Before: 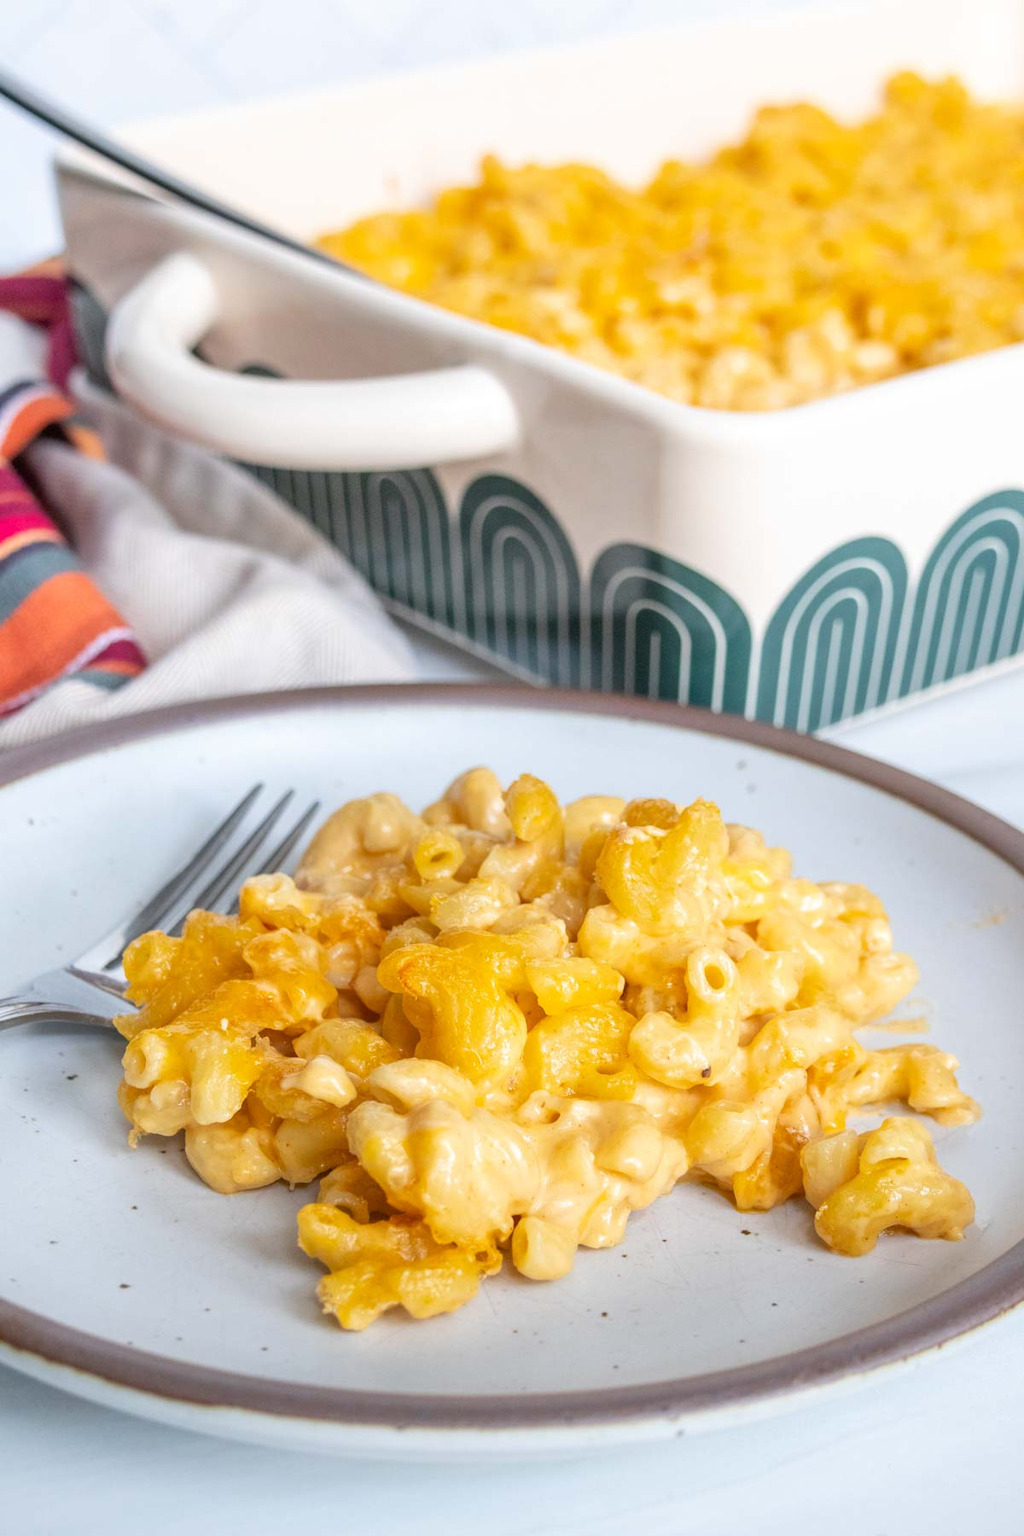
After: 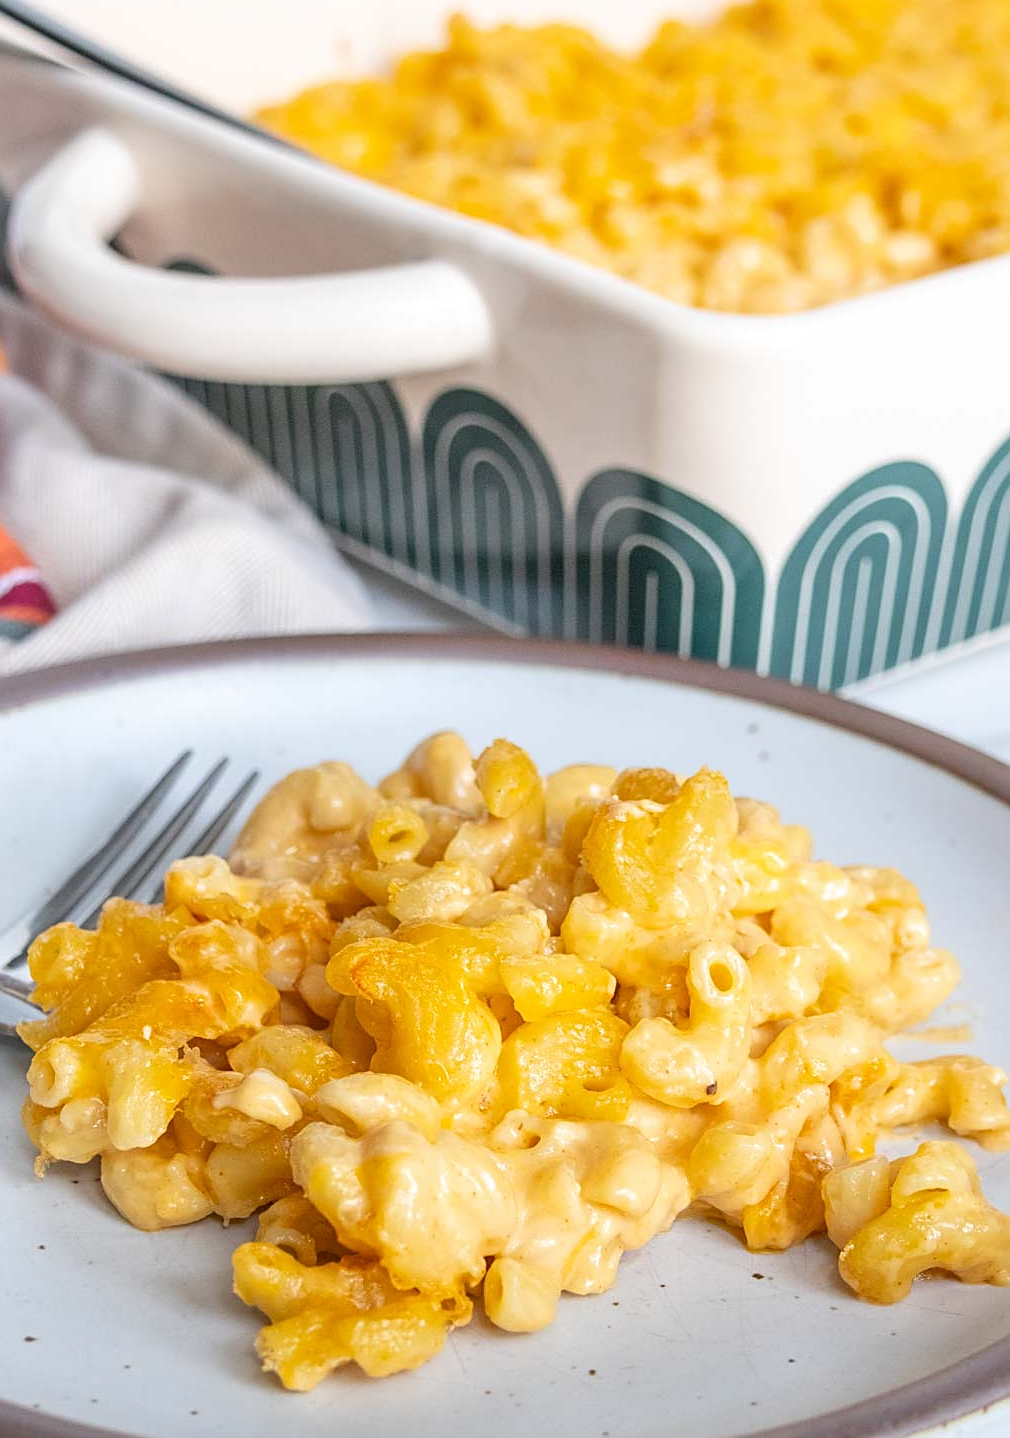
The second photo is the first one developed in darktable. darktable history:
sharpen: on, module defaults
crop and rotate: left 9.672%, top 9.384%, right 6.129%, bottom 10.719%
